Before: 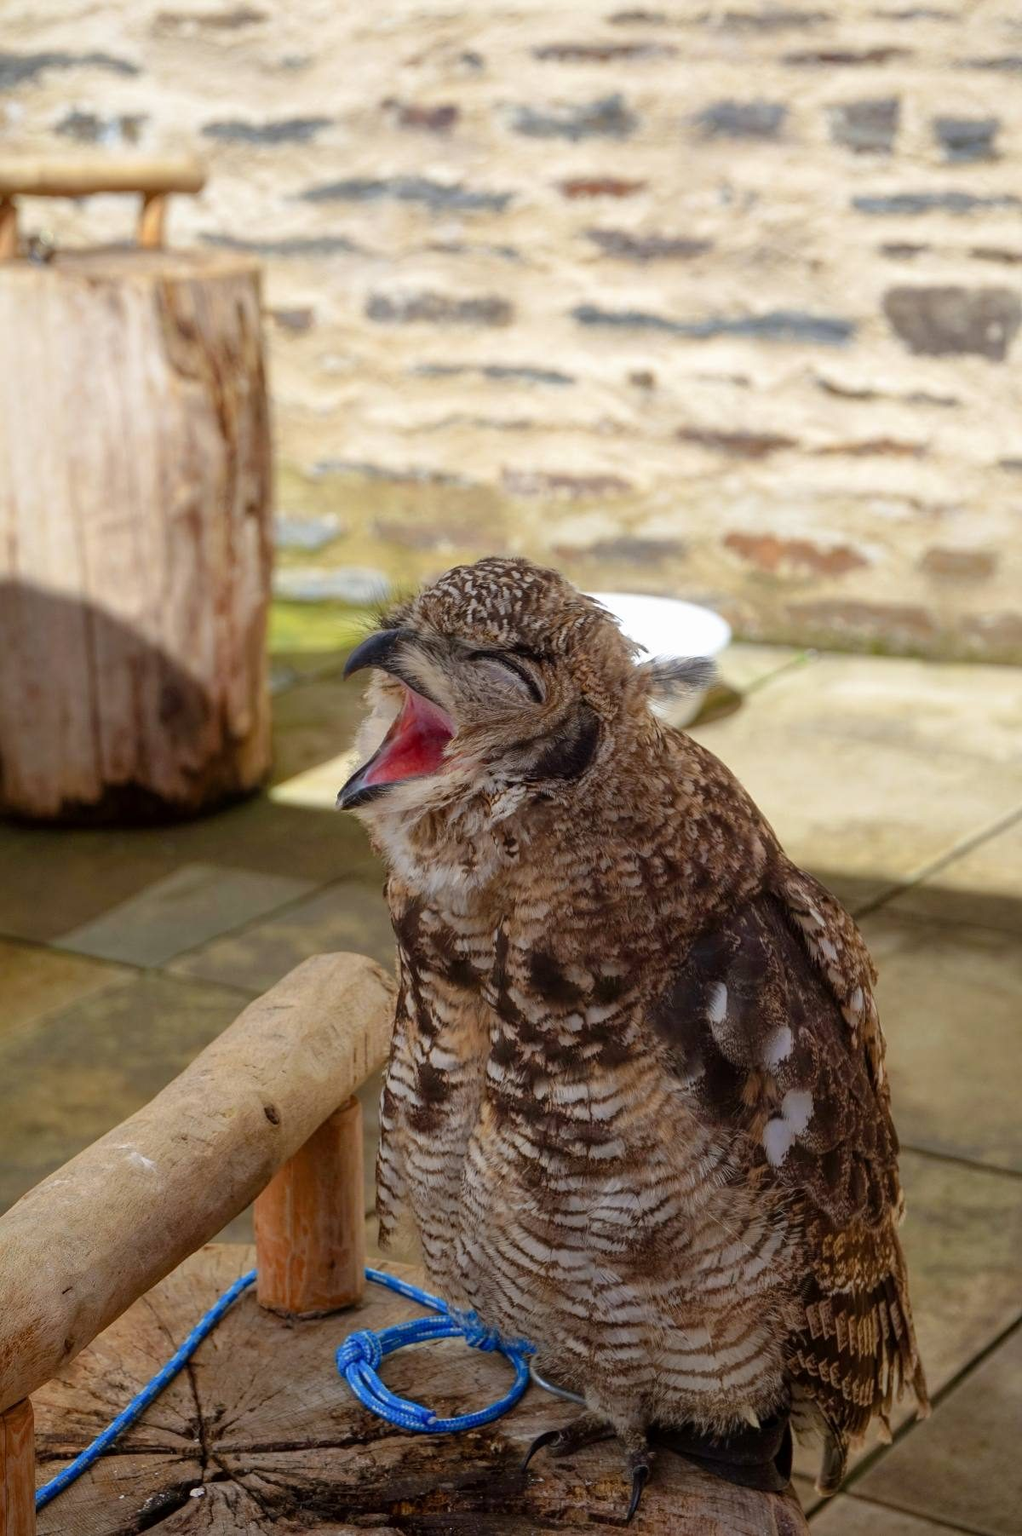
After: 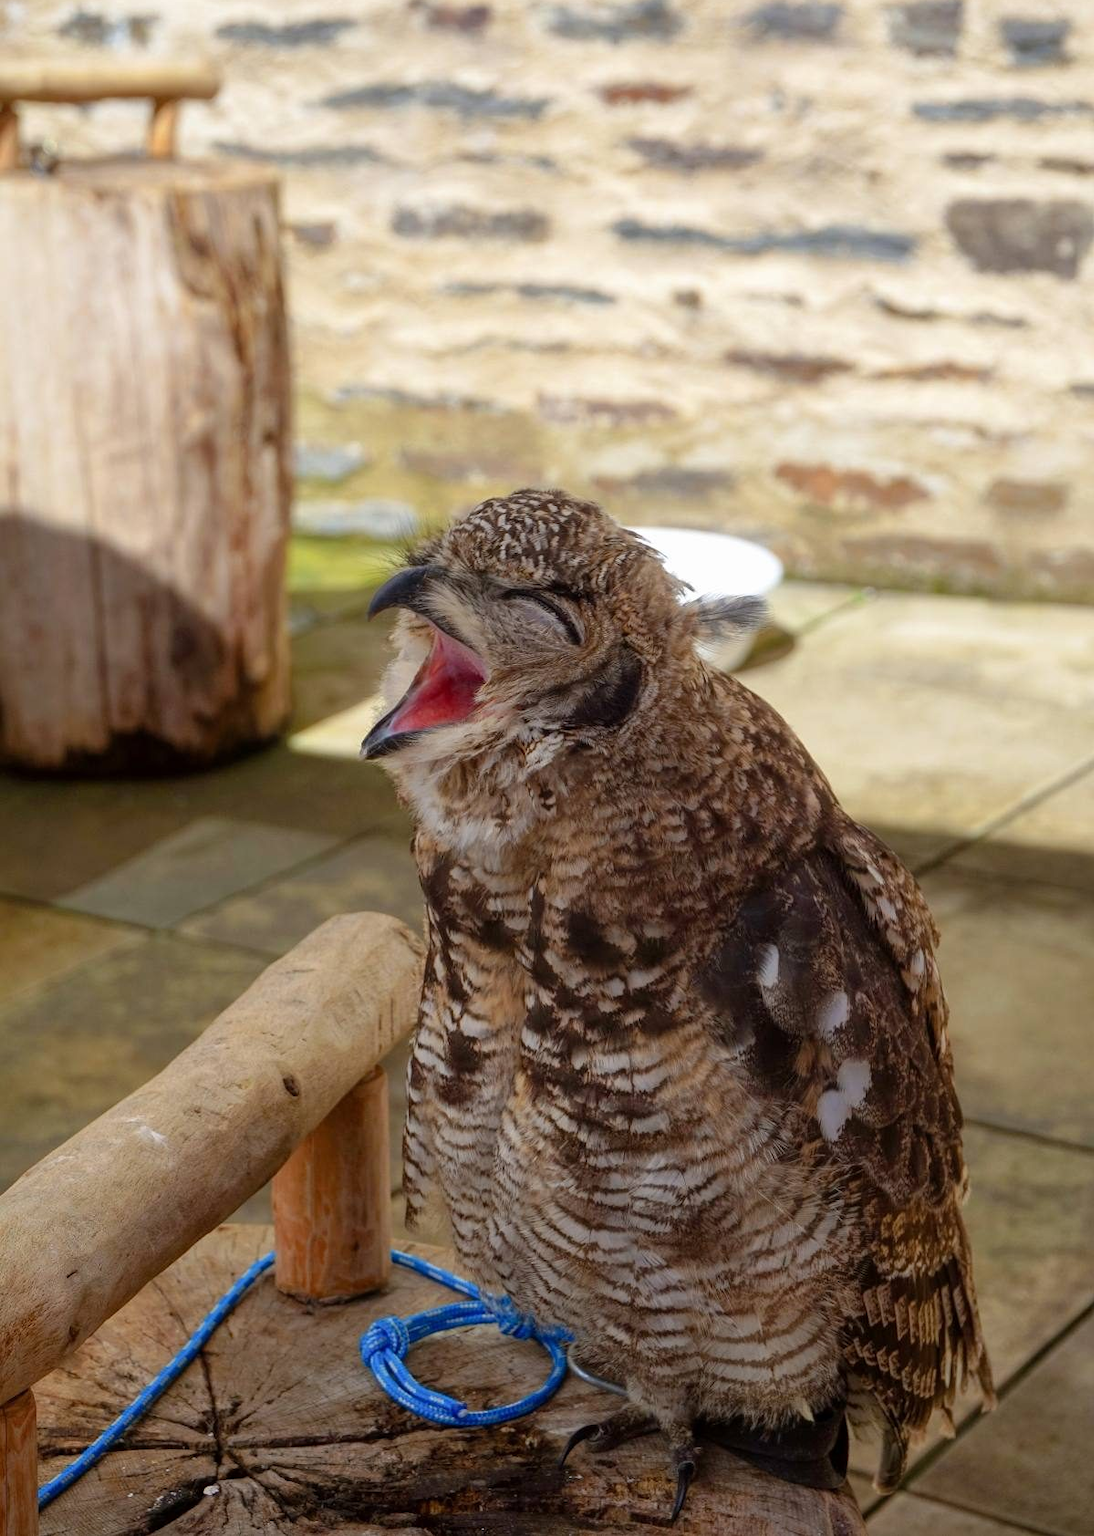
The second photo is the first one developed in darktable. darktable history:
crop and rotate: top 6.564%
